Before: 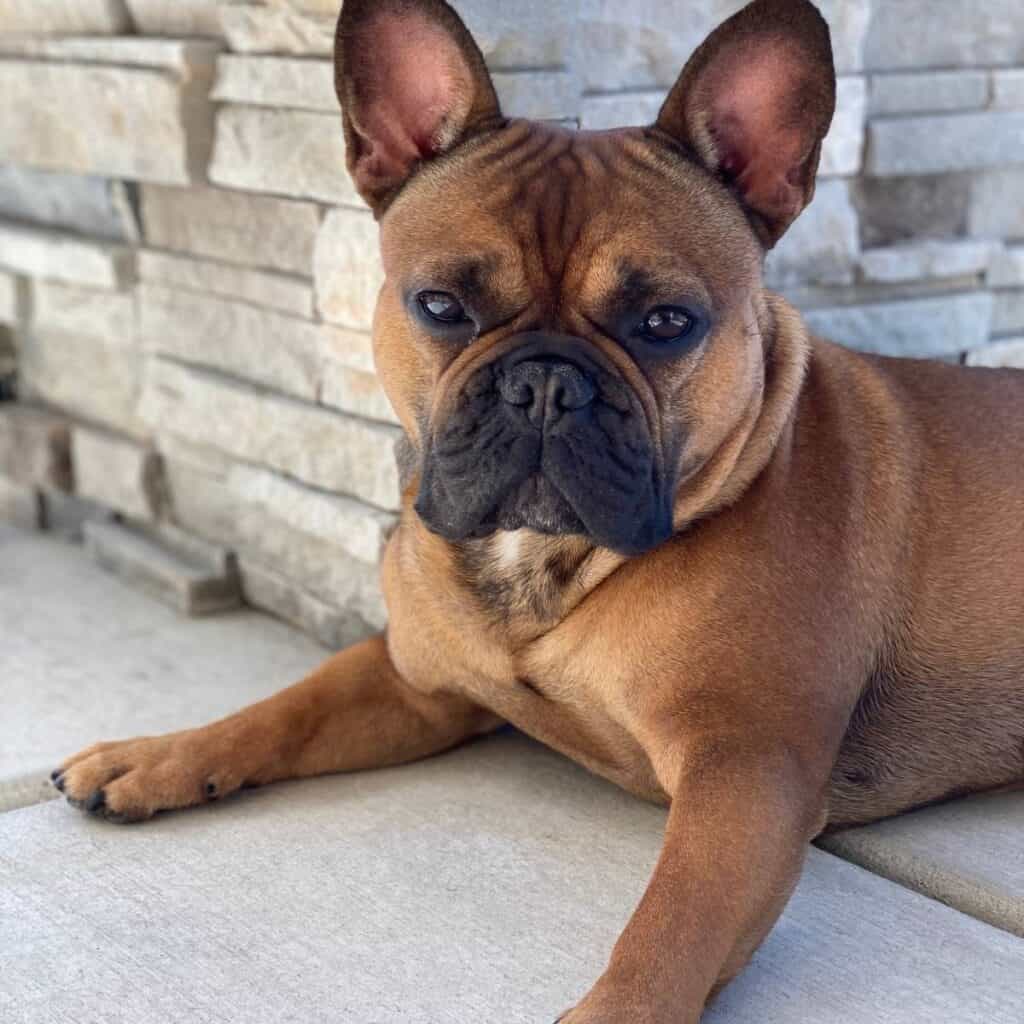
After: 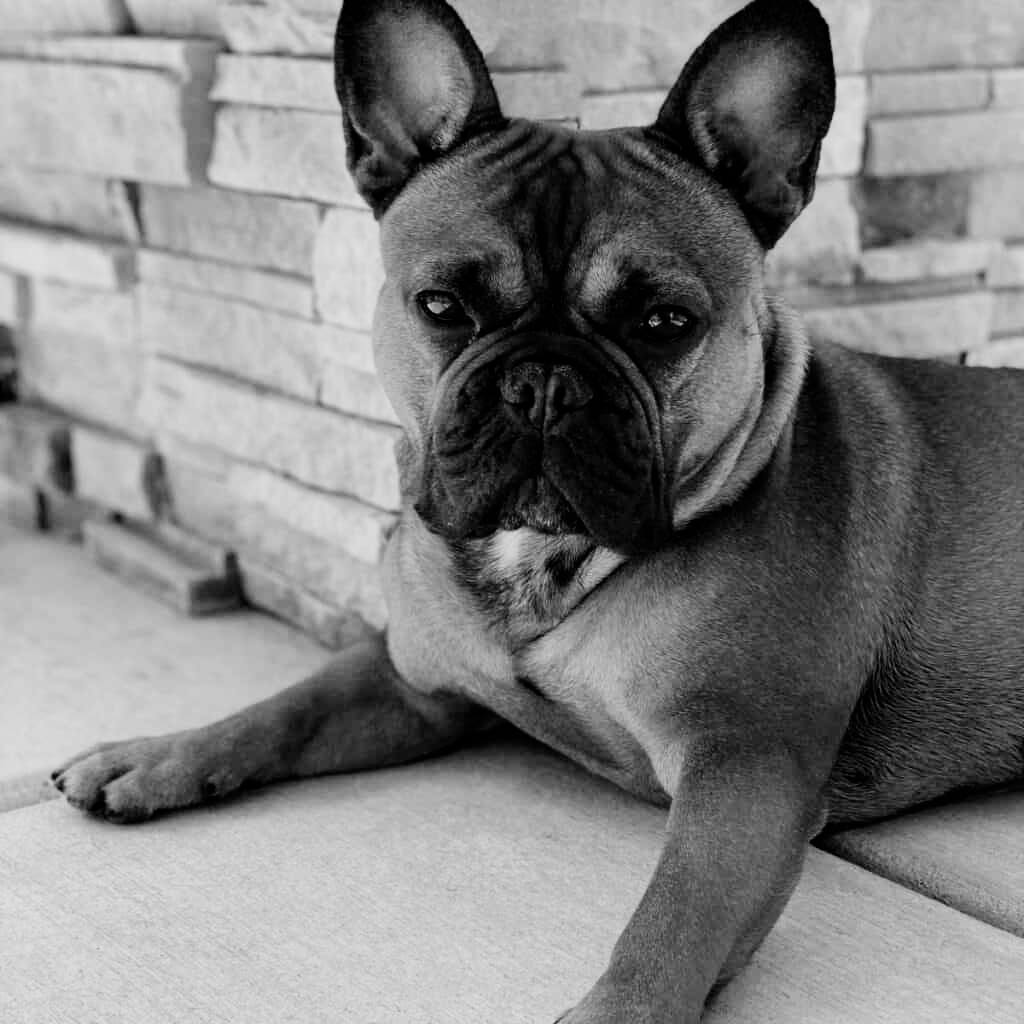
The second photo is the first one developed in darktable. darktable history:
filmic rgb: black relative exposure -5.02 EV, white relative exposure 3.98 EV, hardness 2.88, contrast 1.412, highlights saturation mix -28.67%
color calibration: output gray [0.22, 0.42, 0.37, 0], gray › normalize channels true, illuminant same as pipeline (D50), adaptation XYZ, x 0.347, y 0.359, temperature 5019.88 K, gamut compression 0.022
